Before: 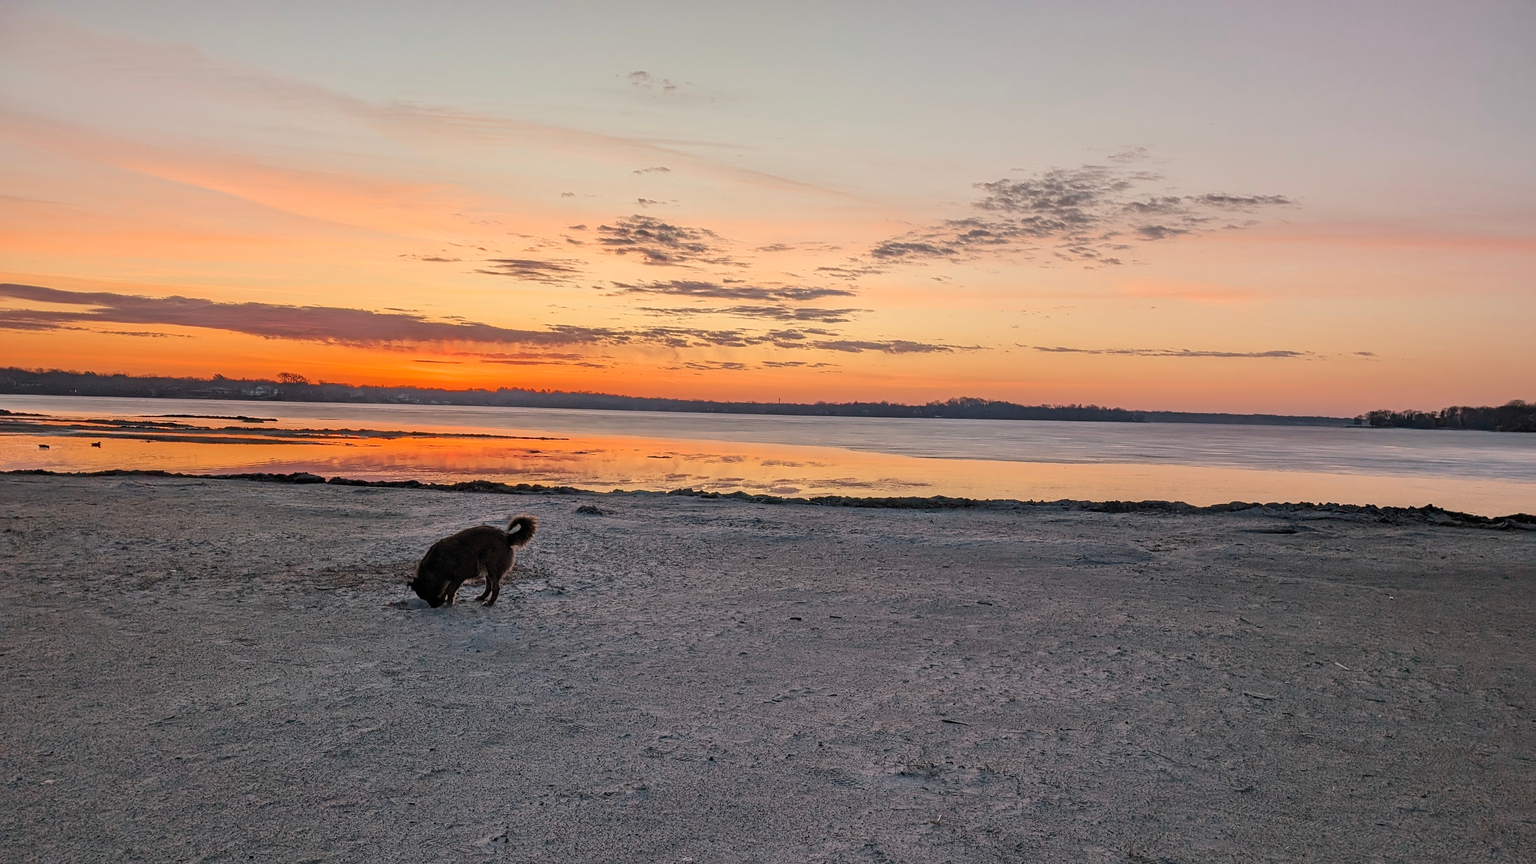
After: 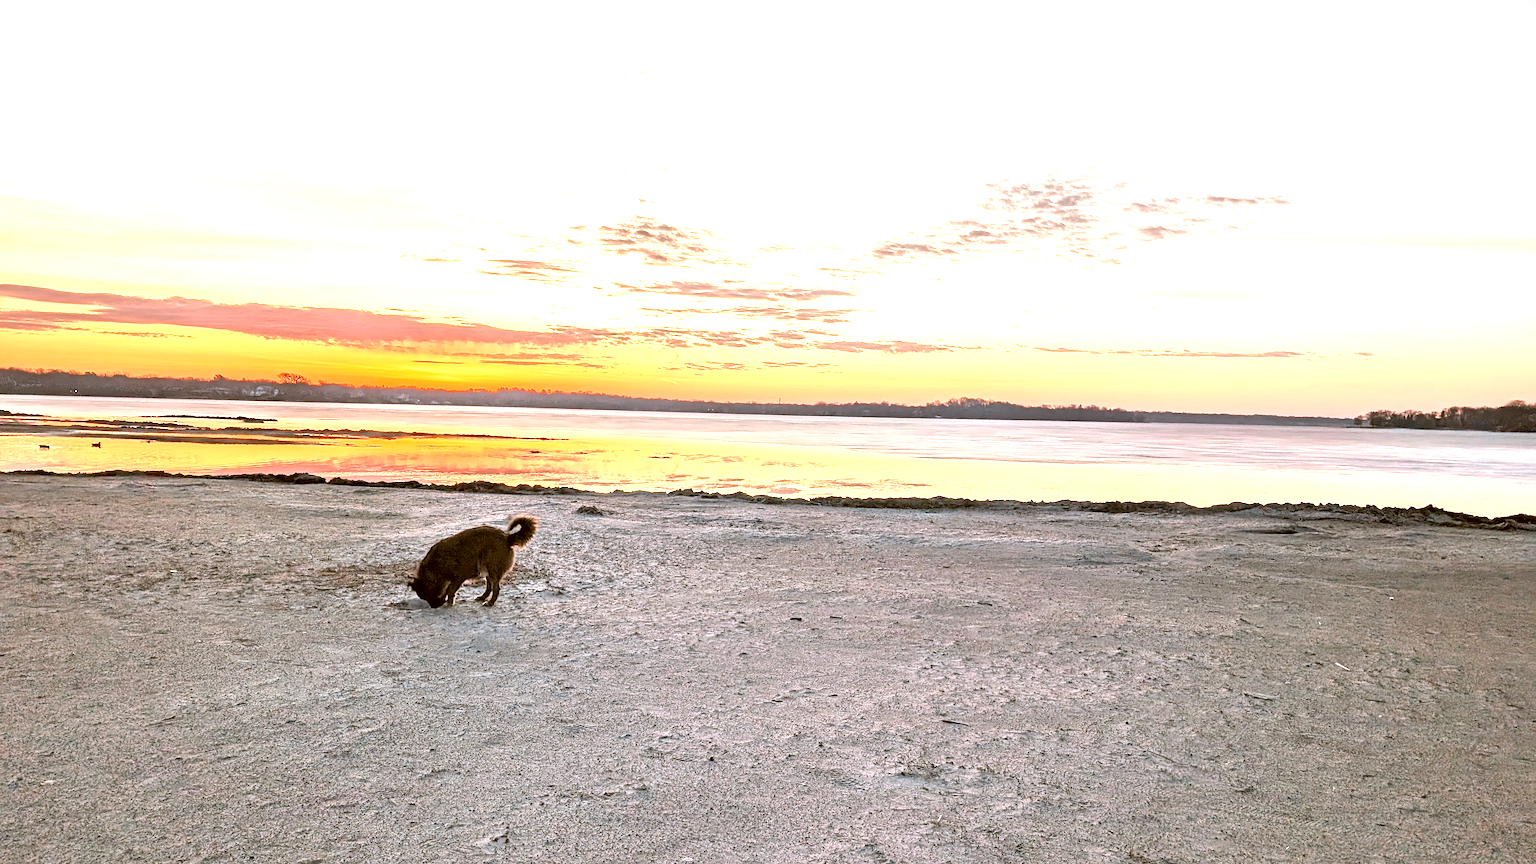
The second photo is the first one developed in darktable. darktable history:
exposure: black level correction 0.001, exposure 1.822 EV, compensate exposure bias true, compensate highlight preservation false
color correction: highlights a* -0.482, highlights b* 0.161, shadows a* 4.66, shadows b* 20.72
